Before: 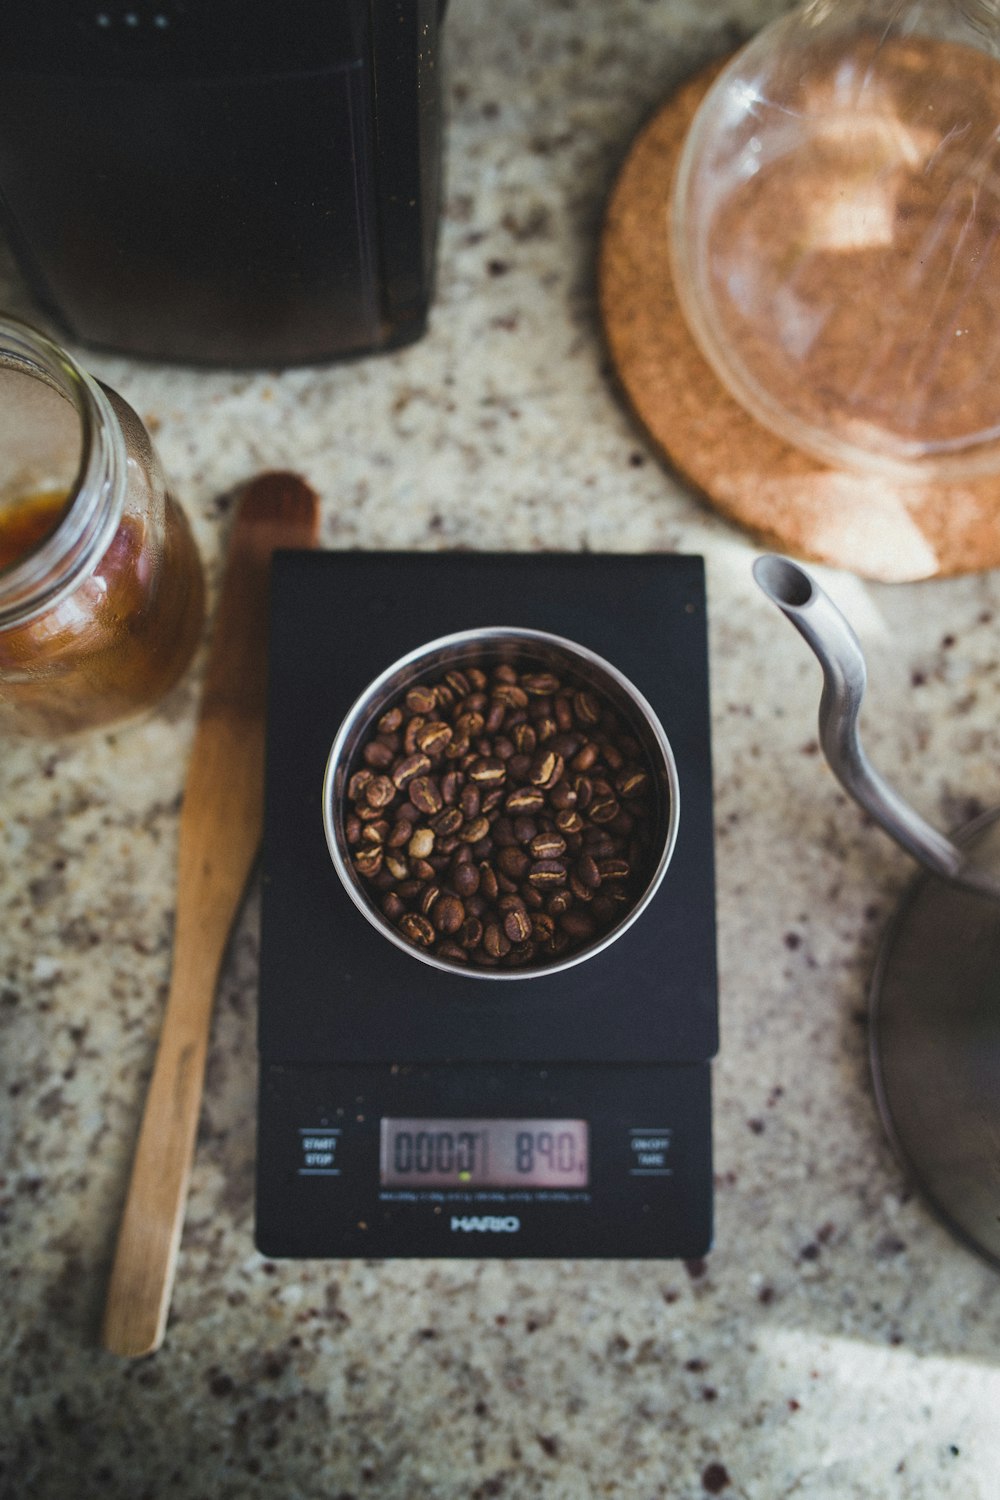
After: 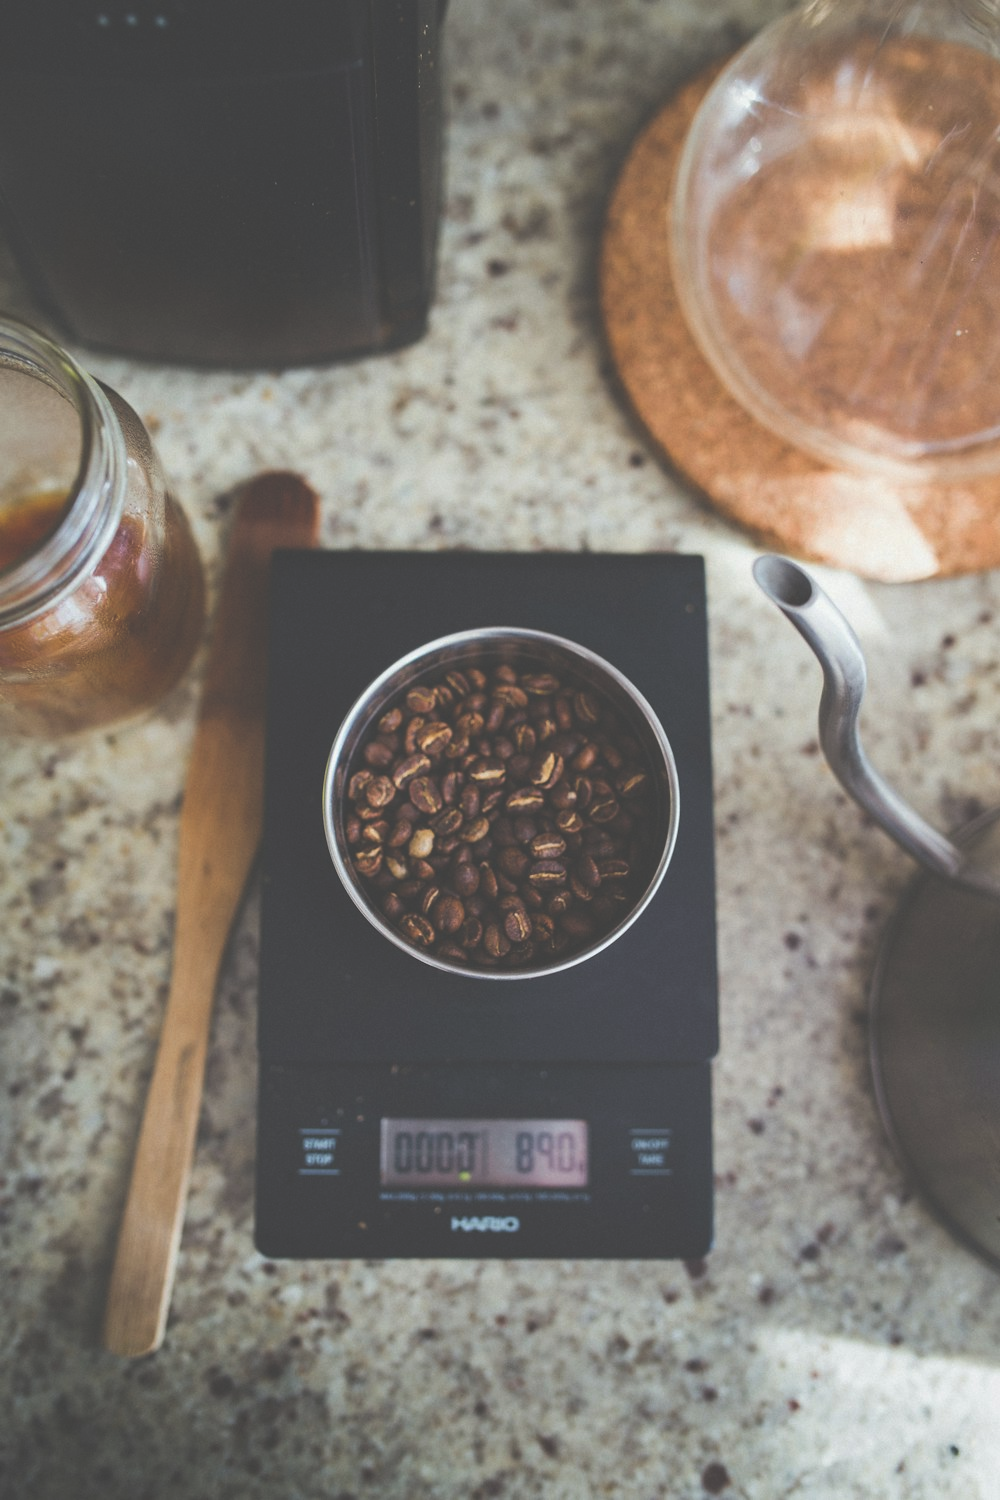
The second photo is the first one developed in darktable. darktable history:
exposure: black level correction -0.041, exposure 0.065 EV, compensate highlight preservation false
